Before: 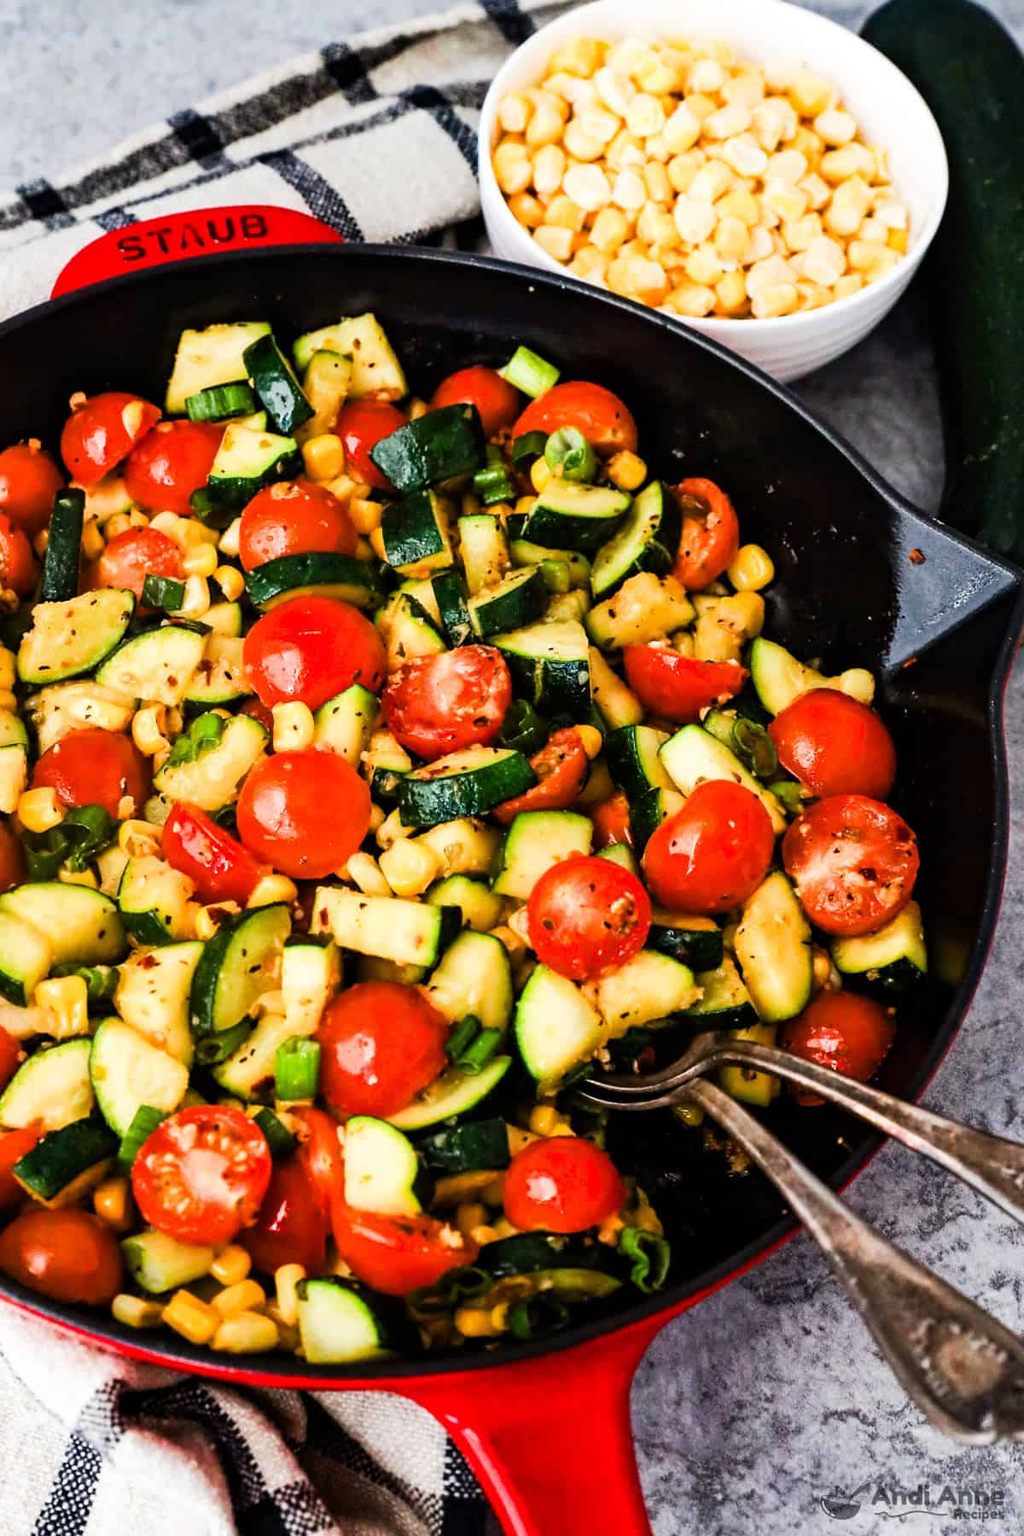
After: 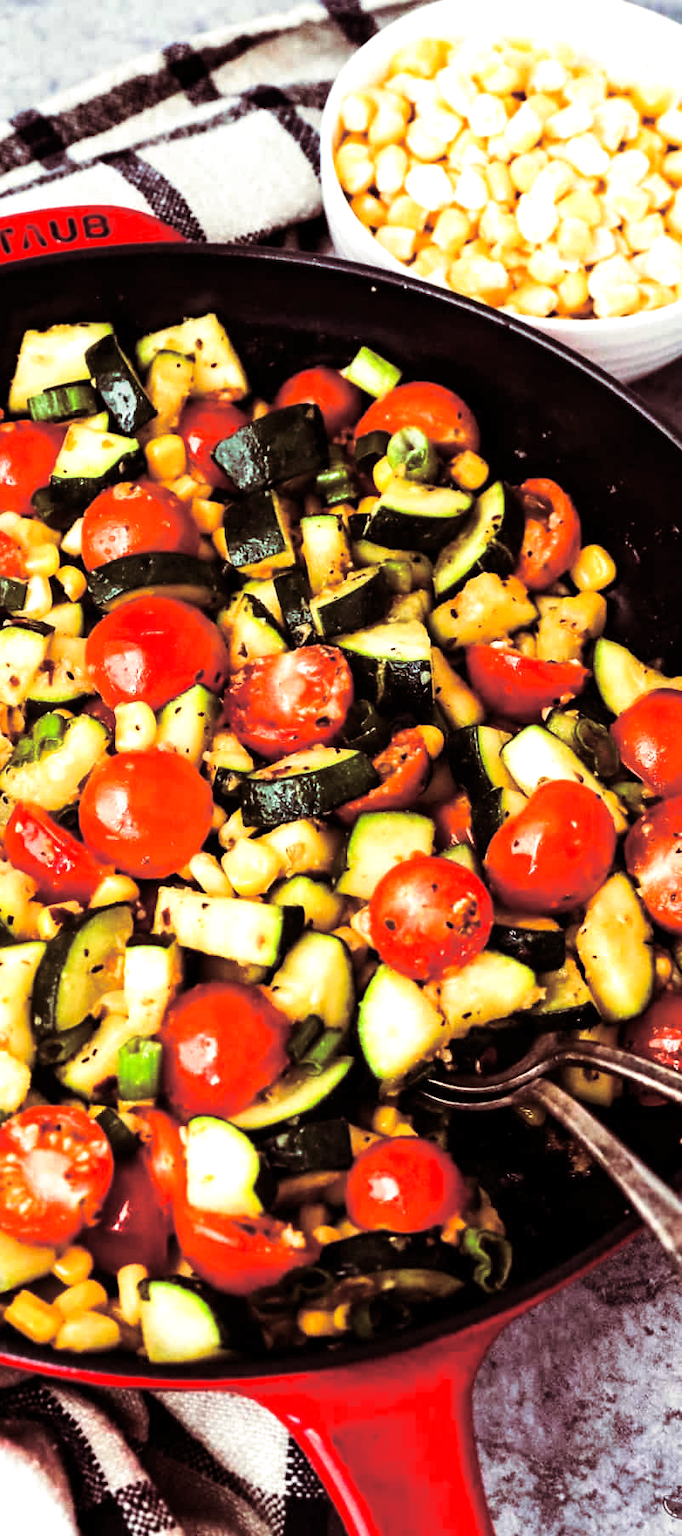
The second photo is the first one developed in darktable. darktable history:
crop and rotate: left 15.446%, right 17.836%
split-toning: shadows › hue 360°
tone equalizer: -8 EV -0.417 EV, -7 EV -0.389 EV, -6 EV -0.333 EV, -5 EV -0.222 EV, -3 EV 0.222 EV, -2 EV 0.333 EV, -1 EV 0.389 EV, +0 EV 0.417 EV, edges refinement/feathering 500, mask exposure compensation -1.57 EV, preserve details no
